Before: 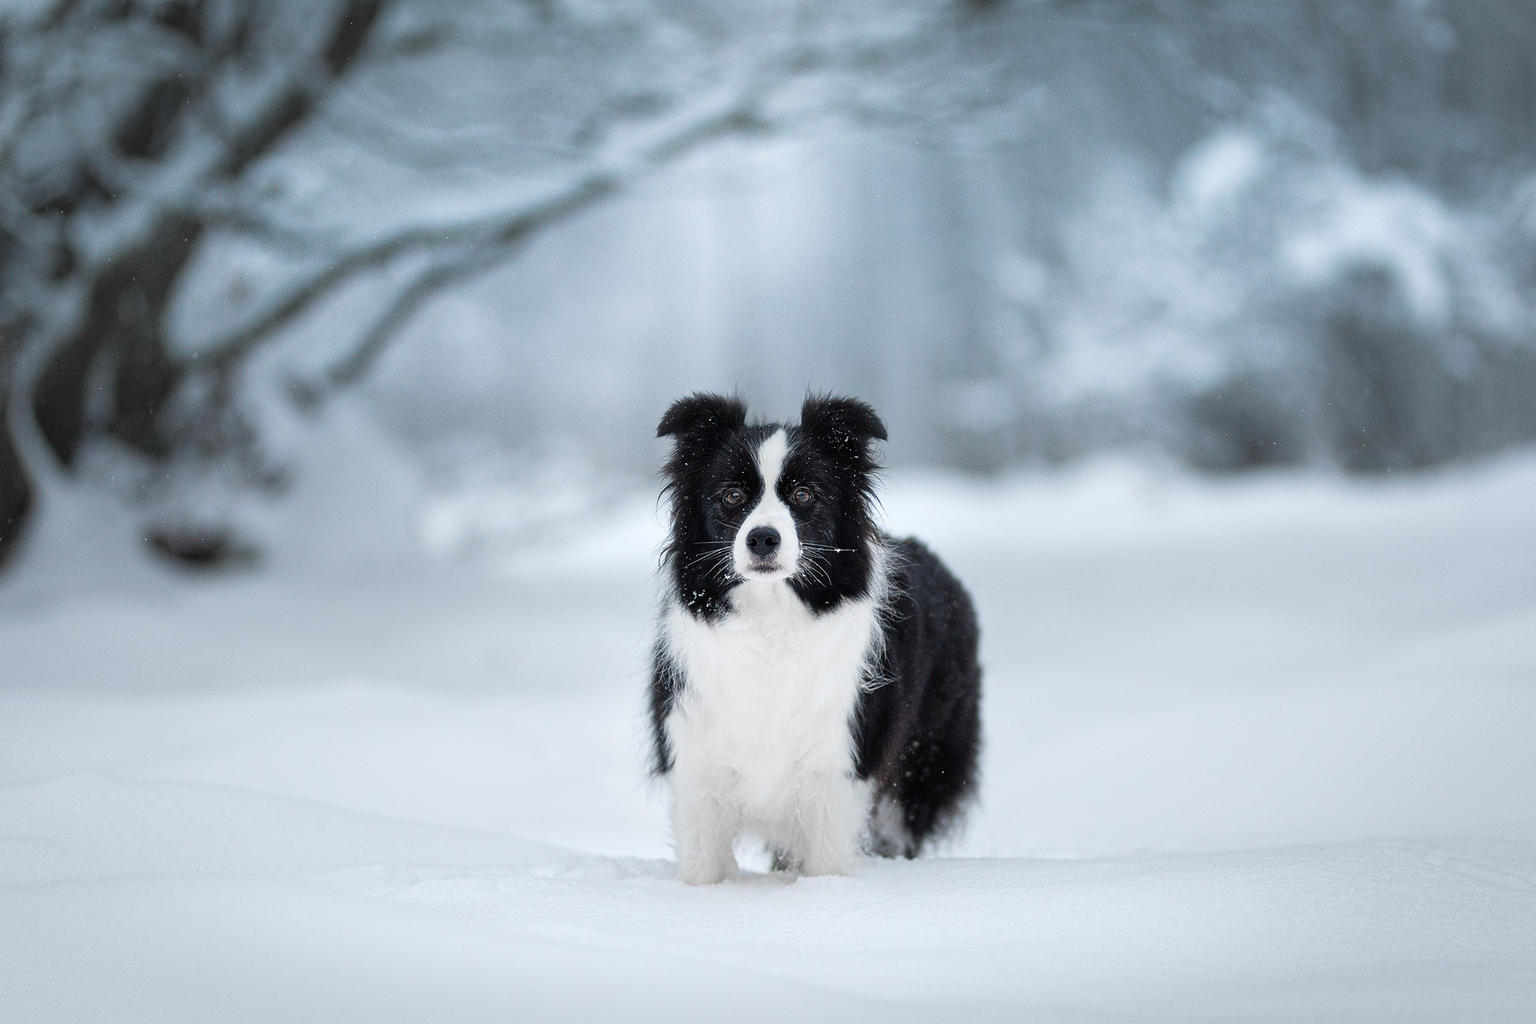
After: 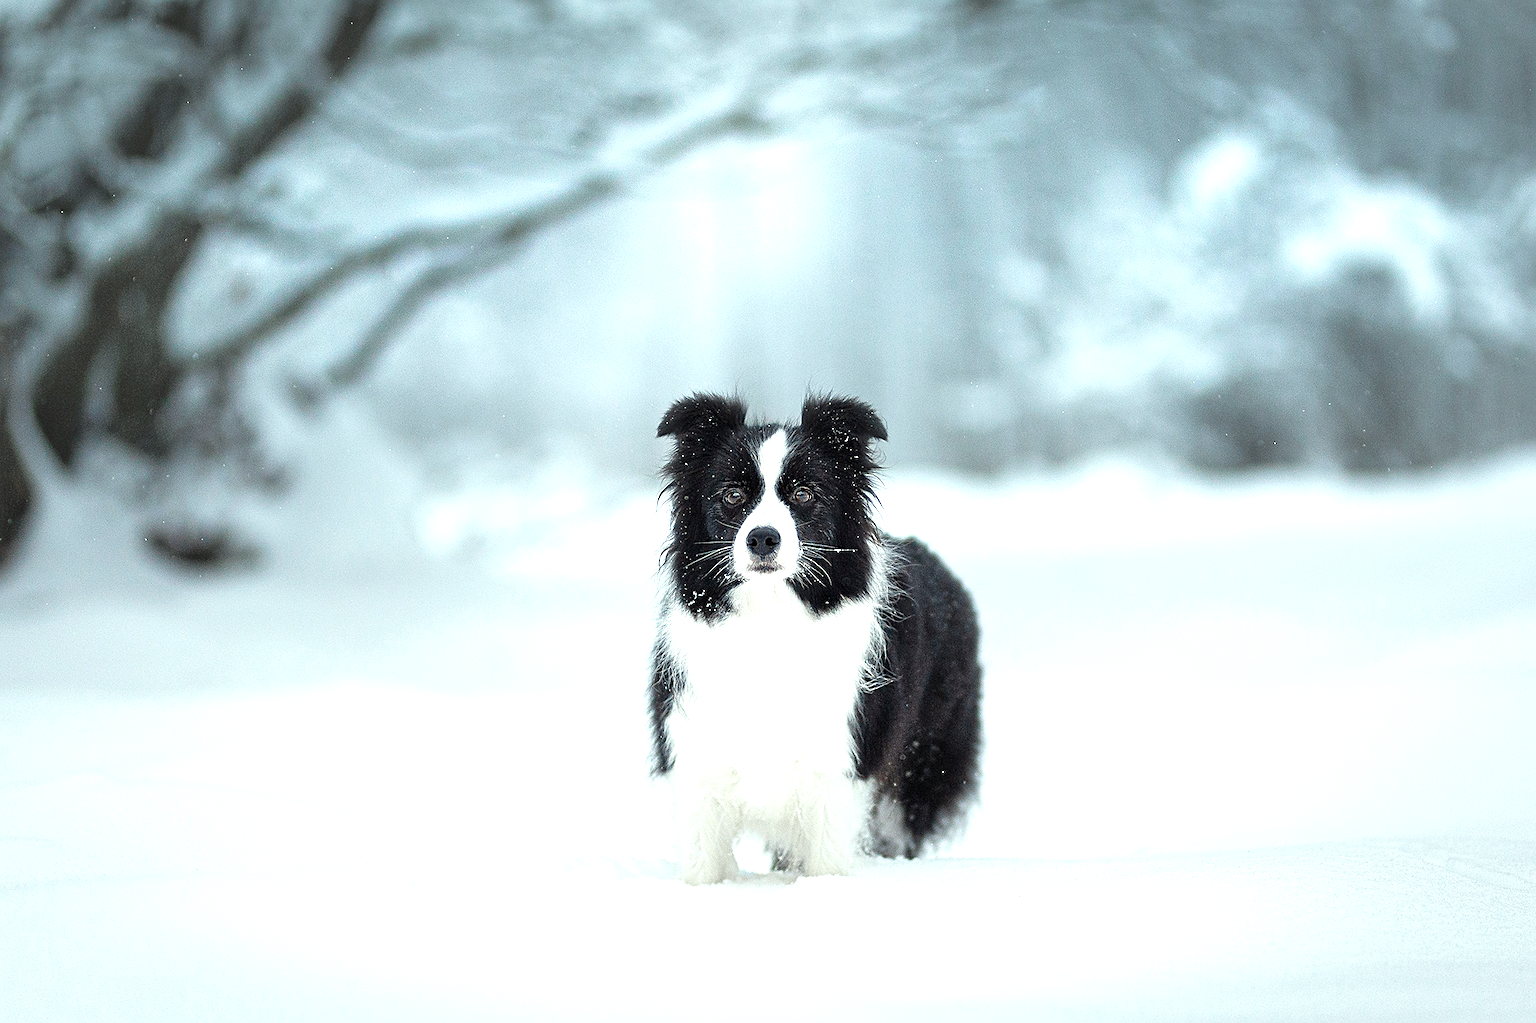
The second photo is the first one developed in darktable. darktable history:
sharpen: on, module defaults
exposure: exposure 0.74 EV, compensate highlight preservation false
color correction: highlights a* -4.73, highlights b* 5.06, saturation 0.97
